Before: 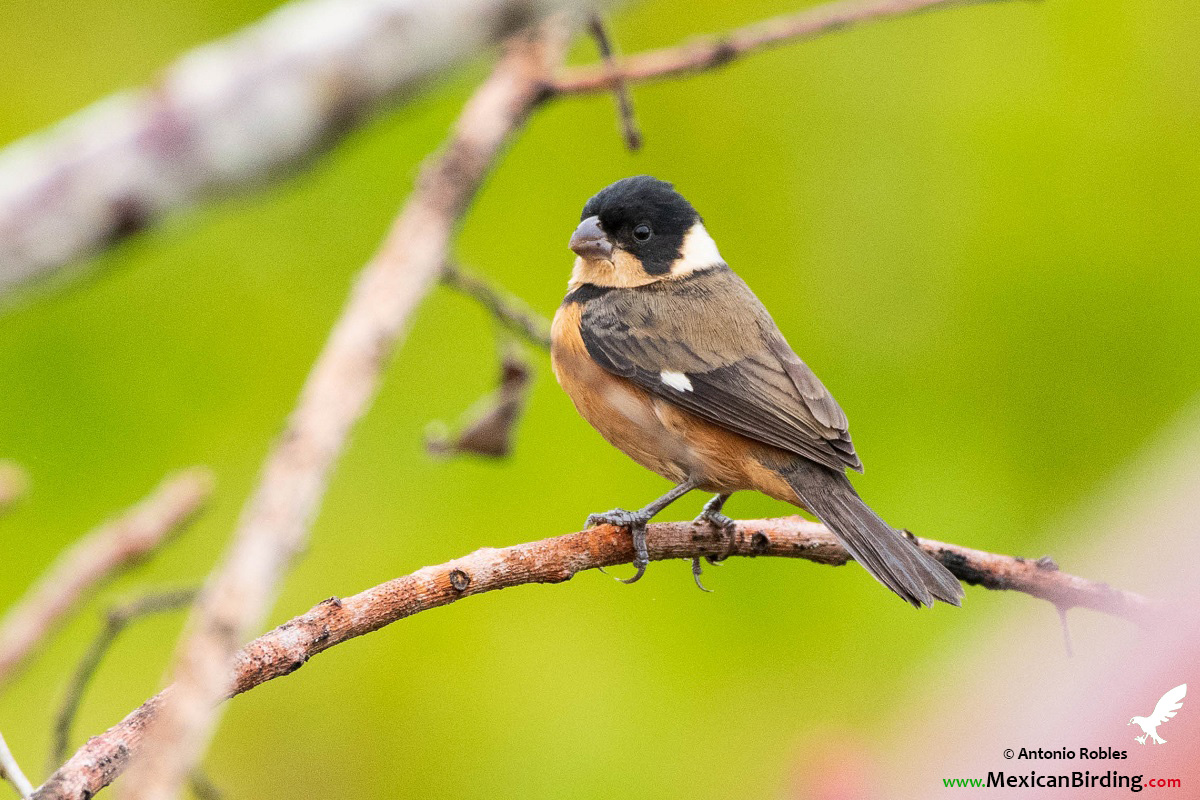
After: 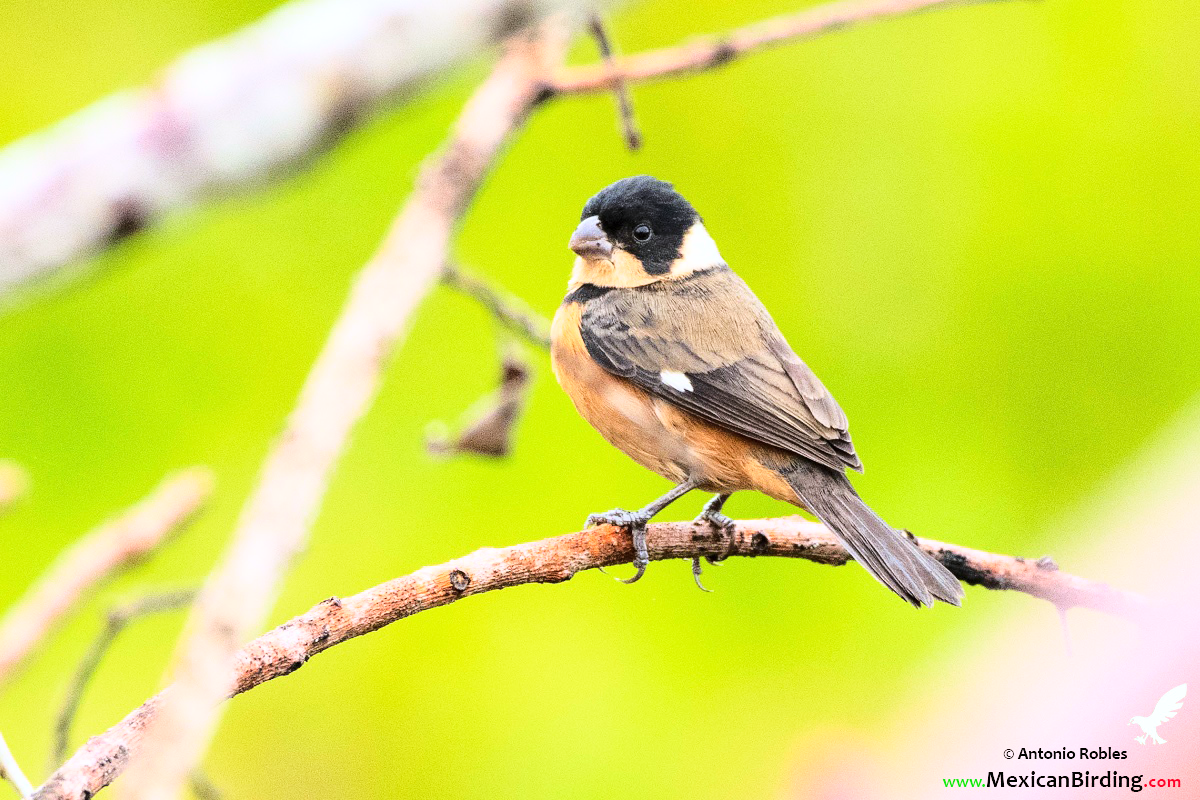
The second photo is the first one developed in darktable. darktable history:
base curve: curves: ch0 [(0, 0) (0.032, 0.037) (0.105, 0.228) (0.435, 0.76) (0.856, 0.983) (1, 1)]
white balance: red 0.98, blue 1.034
